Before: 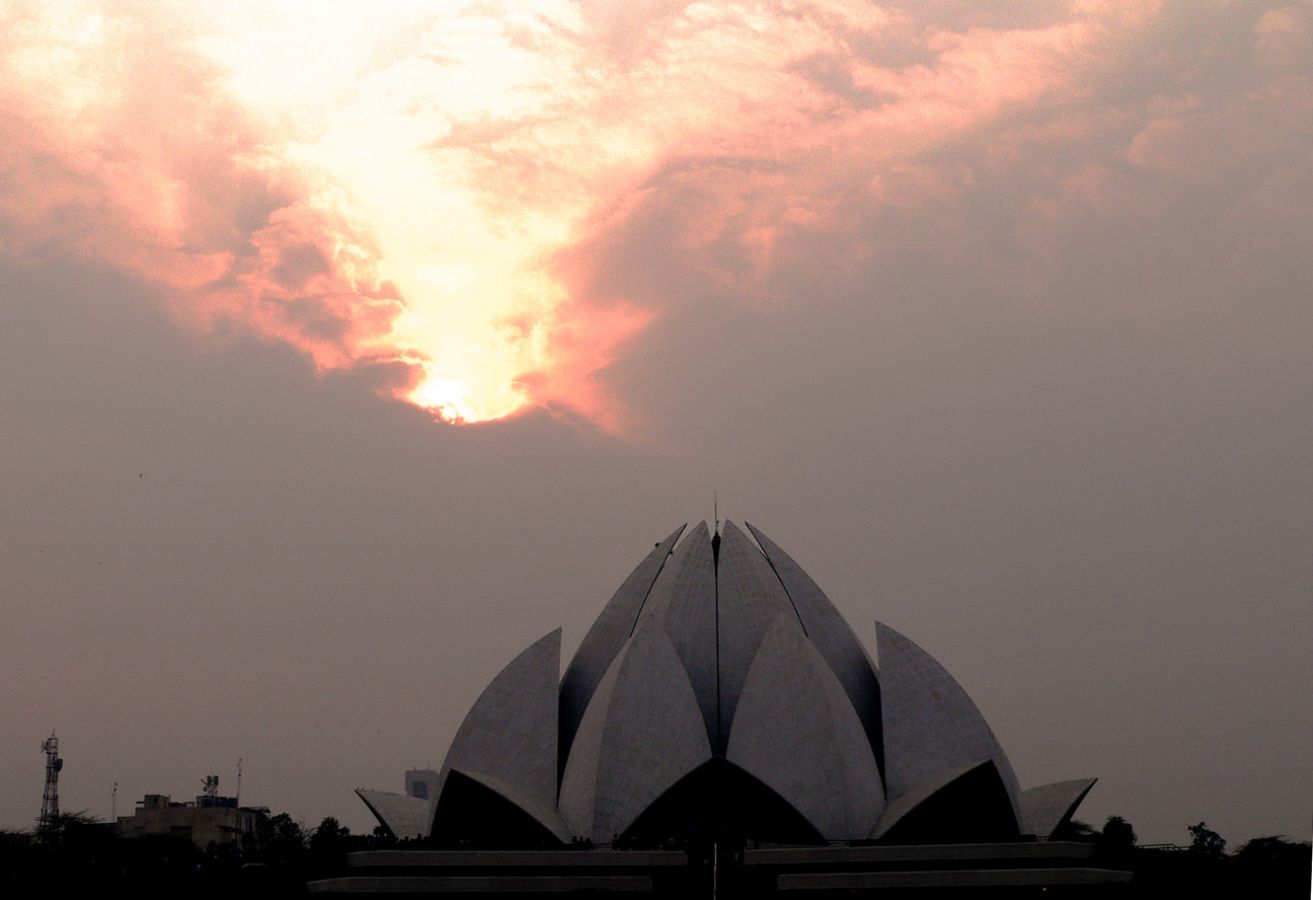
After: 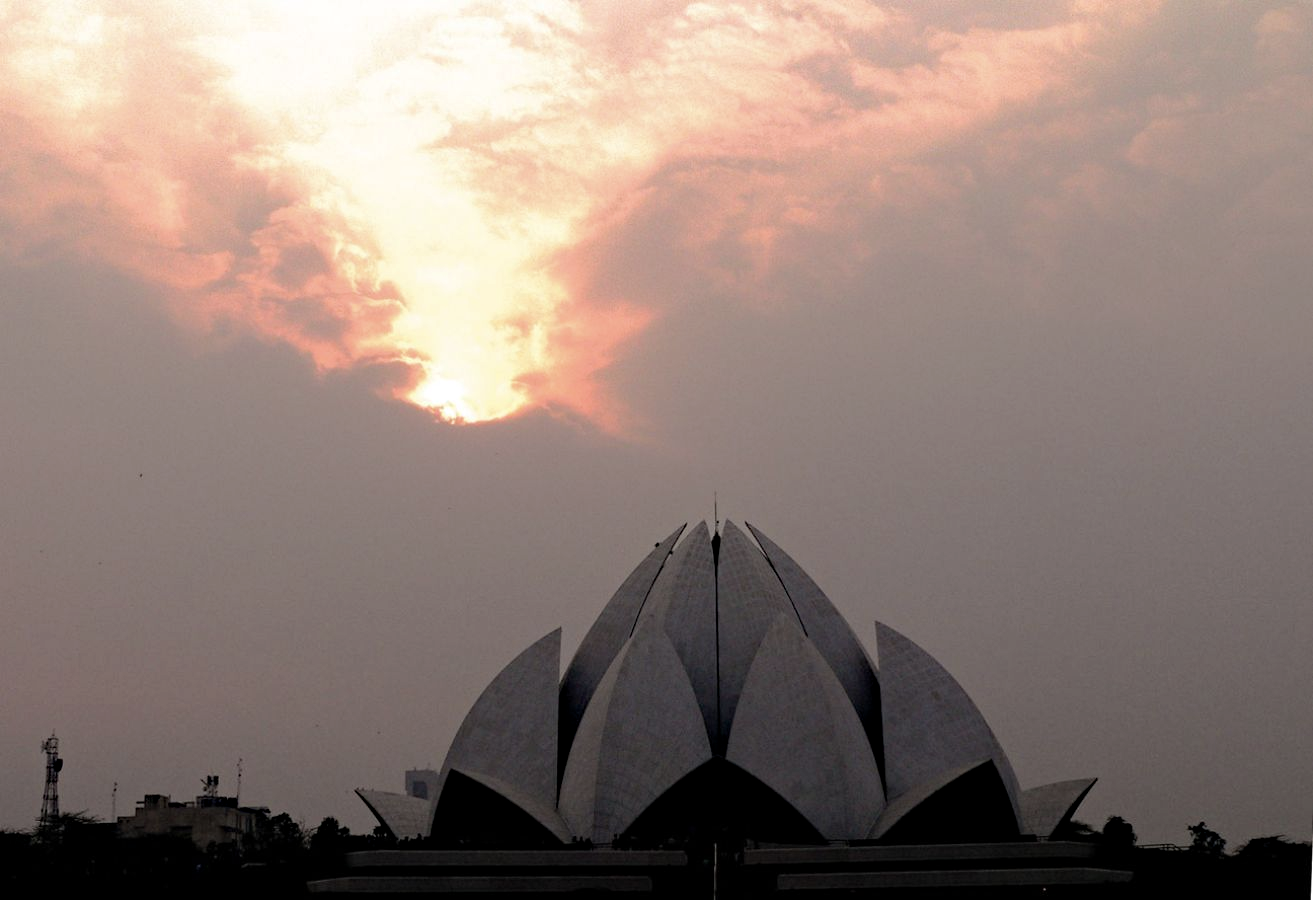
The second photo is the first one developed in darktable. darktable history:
color balance rgb: perceptual saturation grading › global saturation 25%, perceptual brilliance grading › mid-tones 10%, perceptual brilliance grading › shadows 15%, global vibrance 20%
color correction: saturation 0.57
haze removal: compatibility mode true, adaptive false
